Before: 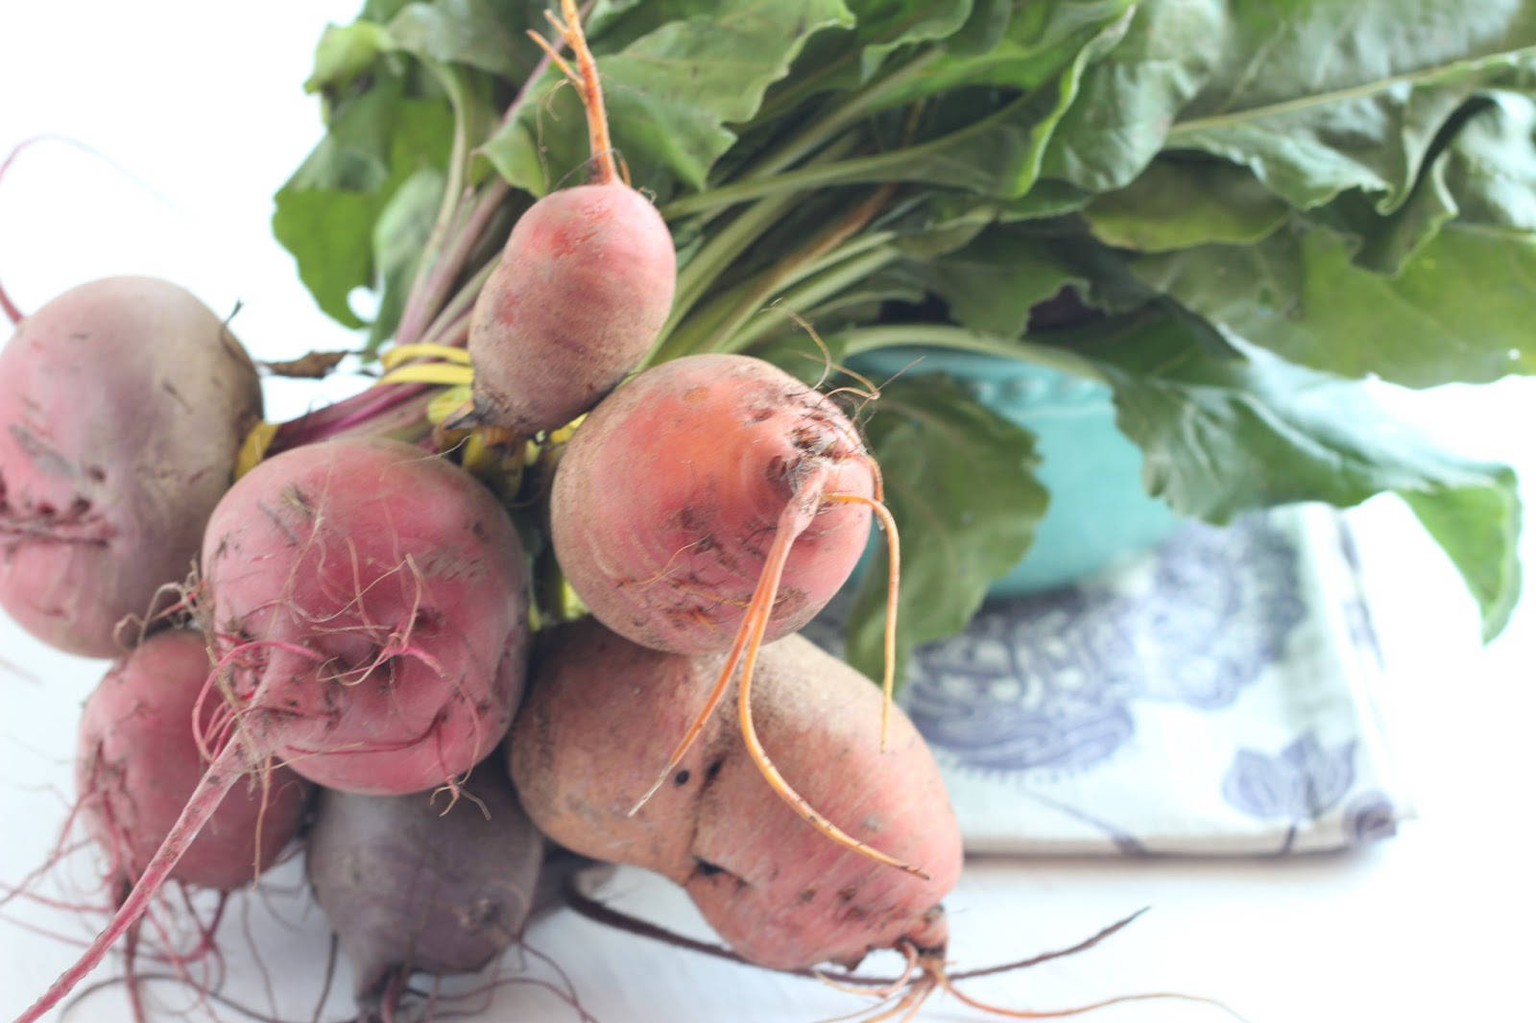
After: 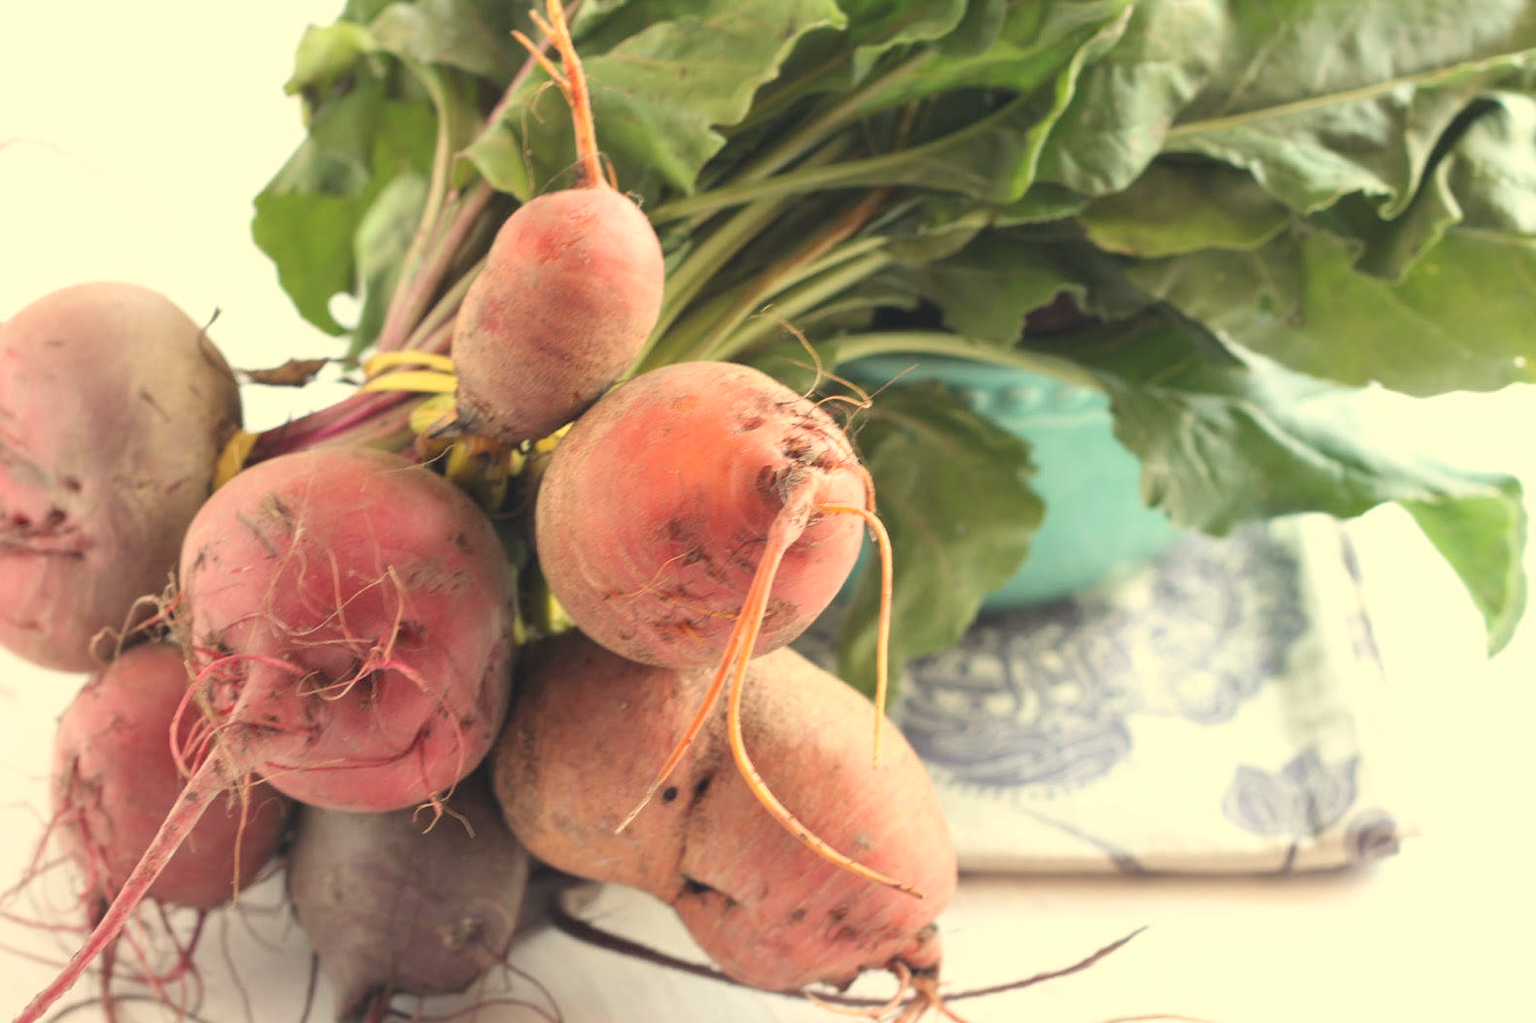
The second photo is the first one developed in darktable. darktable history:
crop: left 1.743%, right 0.268%, bottom 2.011%
white balance: red 1.123, blue 0.83
